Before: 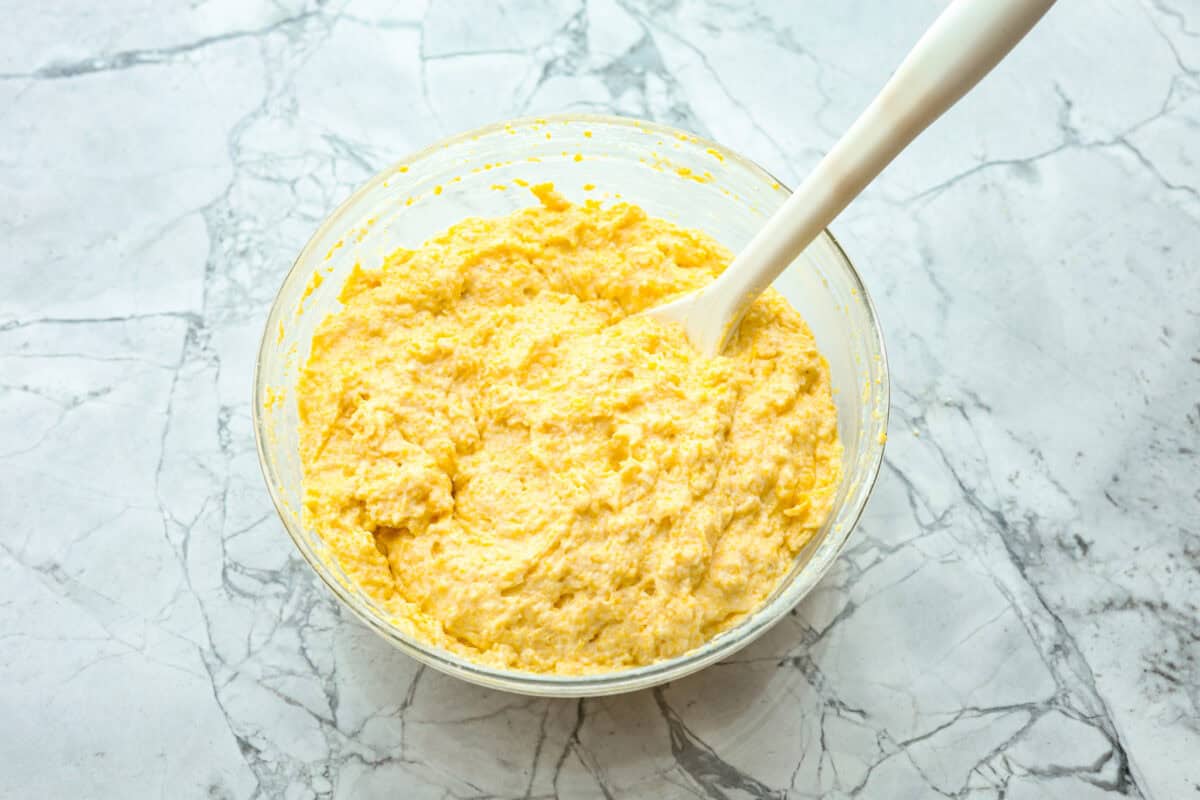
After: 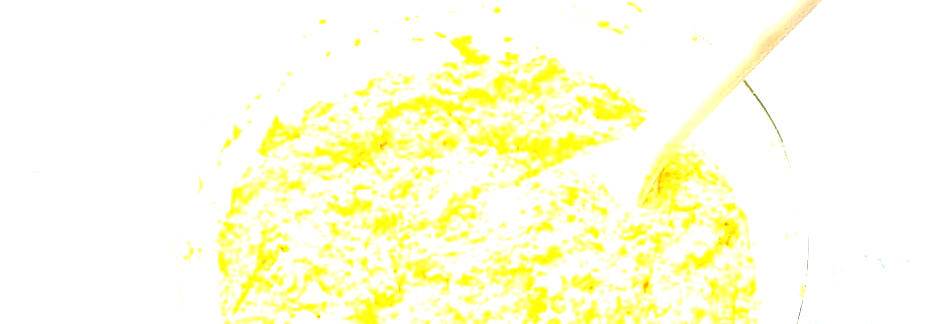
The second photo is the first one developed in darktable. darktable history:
sharpen: on, module defaults
crop: left 6.833%, top 18.533%, right 14.43%, bottom 40.223%
exposure: black level correction 0, exposure 1.671 EV, compensate exposure bias true, compensate highlight preservation false
